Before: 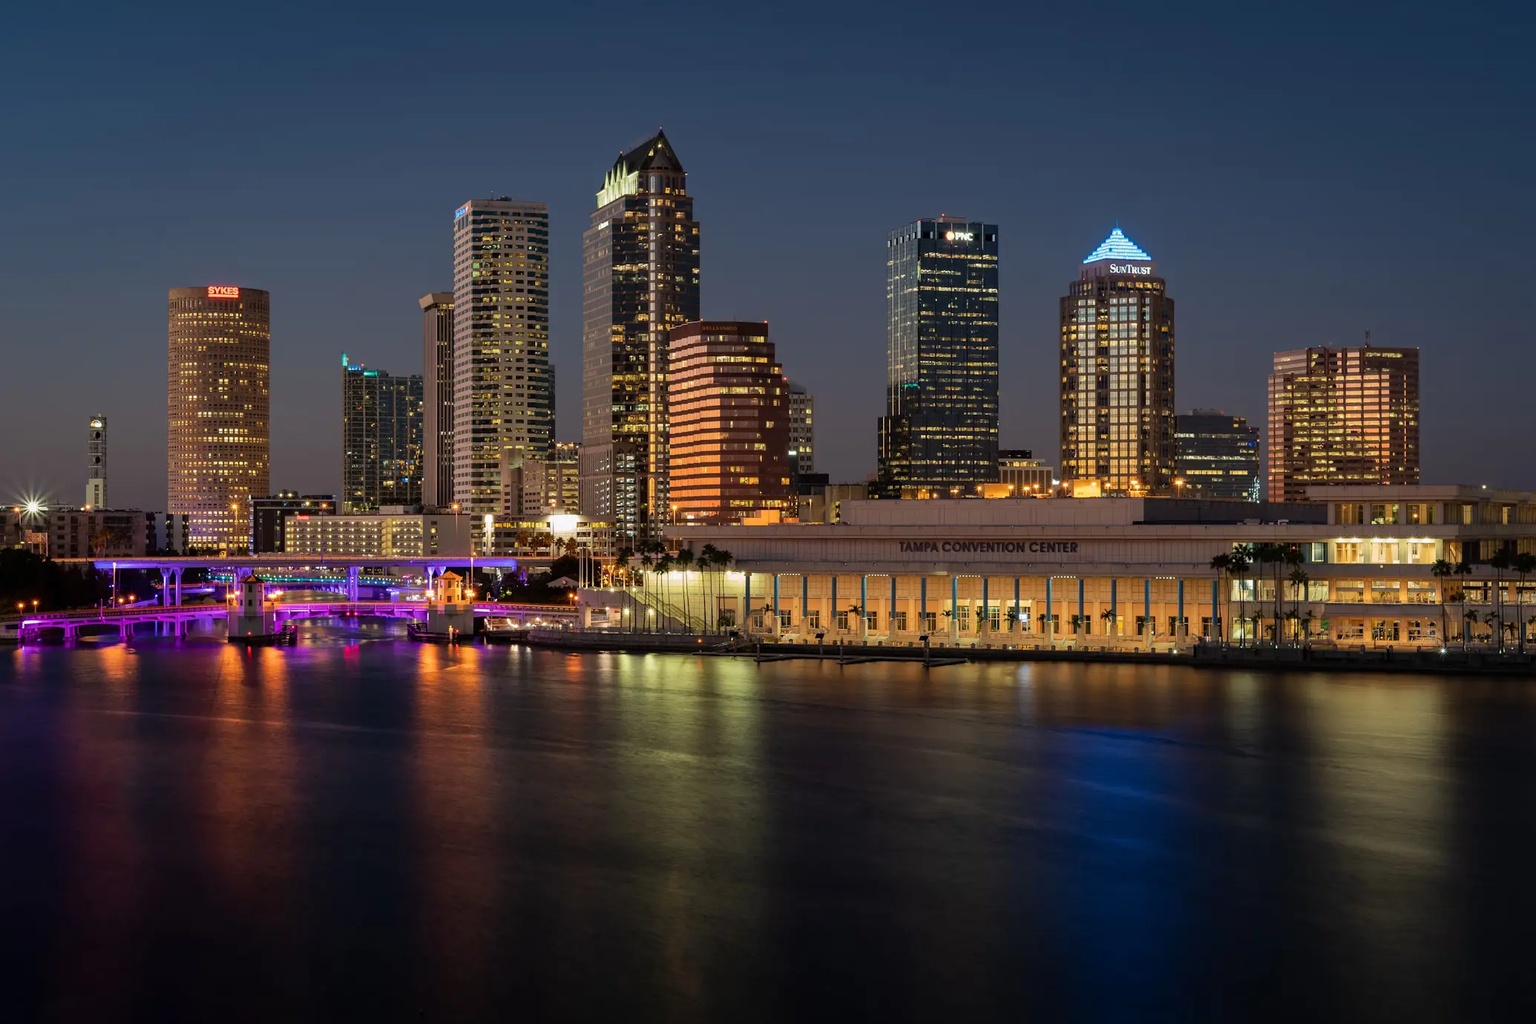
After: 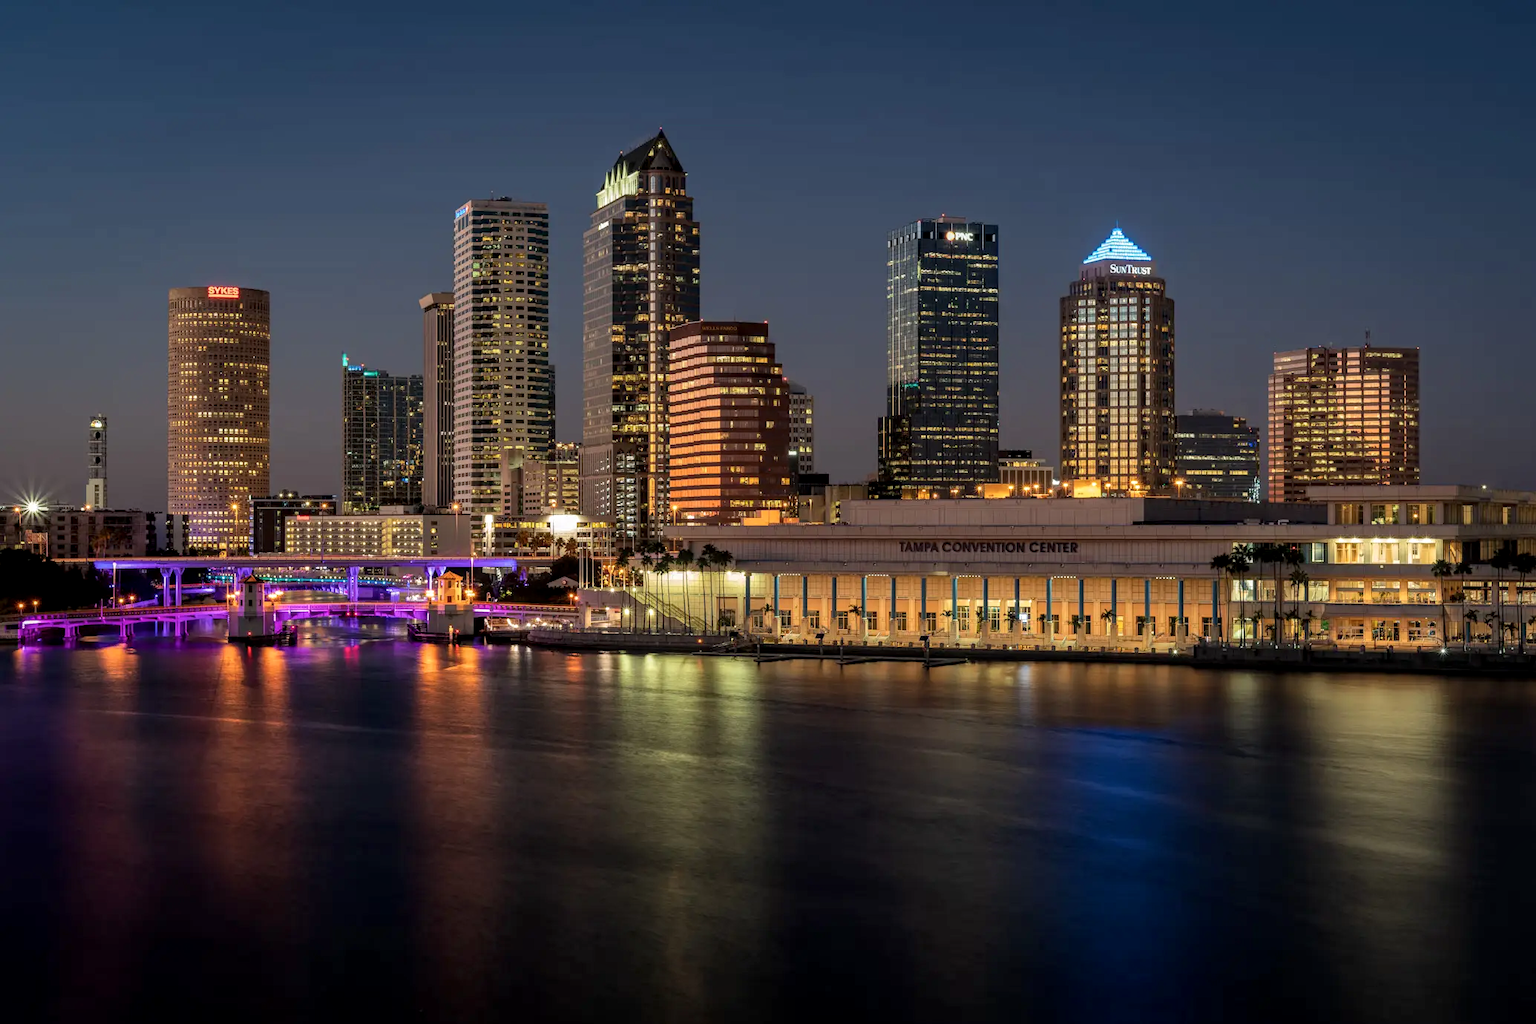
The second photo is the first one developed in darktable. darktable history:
color balance rgb: perceptual saturation grading › global saturation 0.101%
base curve: preserve colors none
local contrast: detail 130%
